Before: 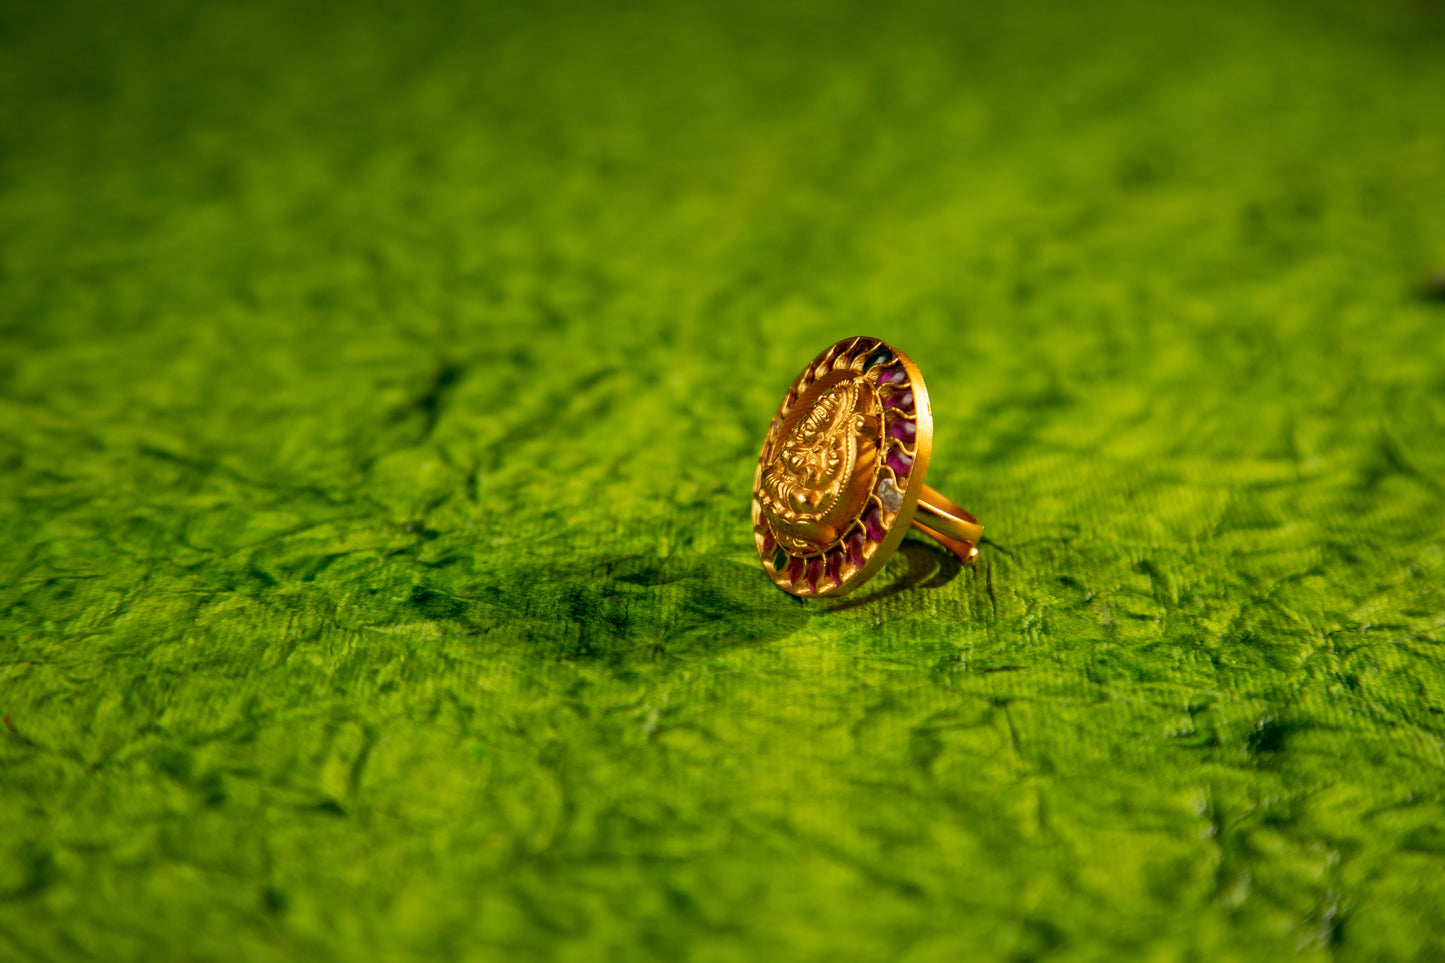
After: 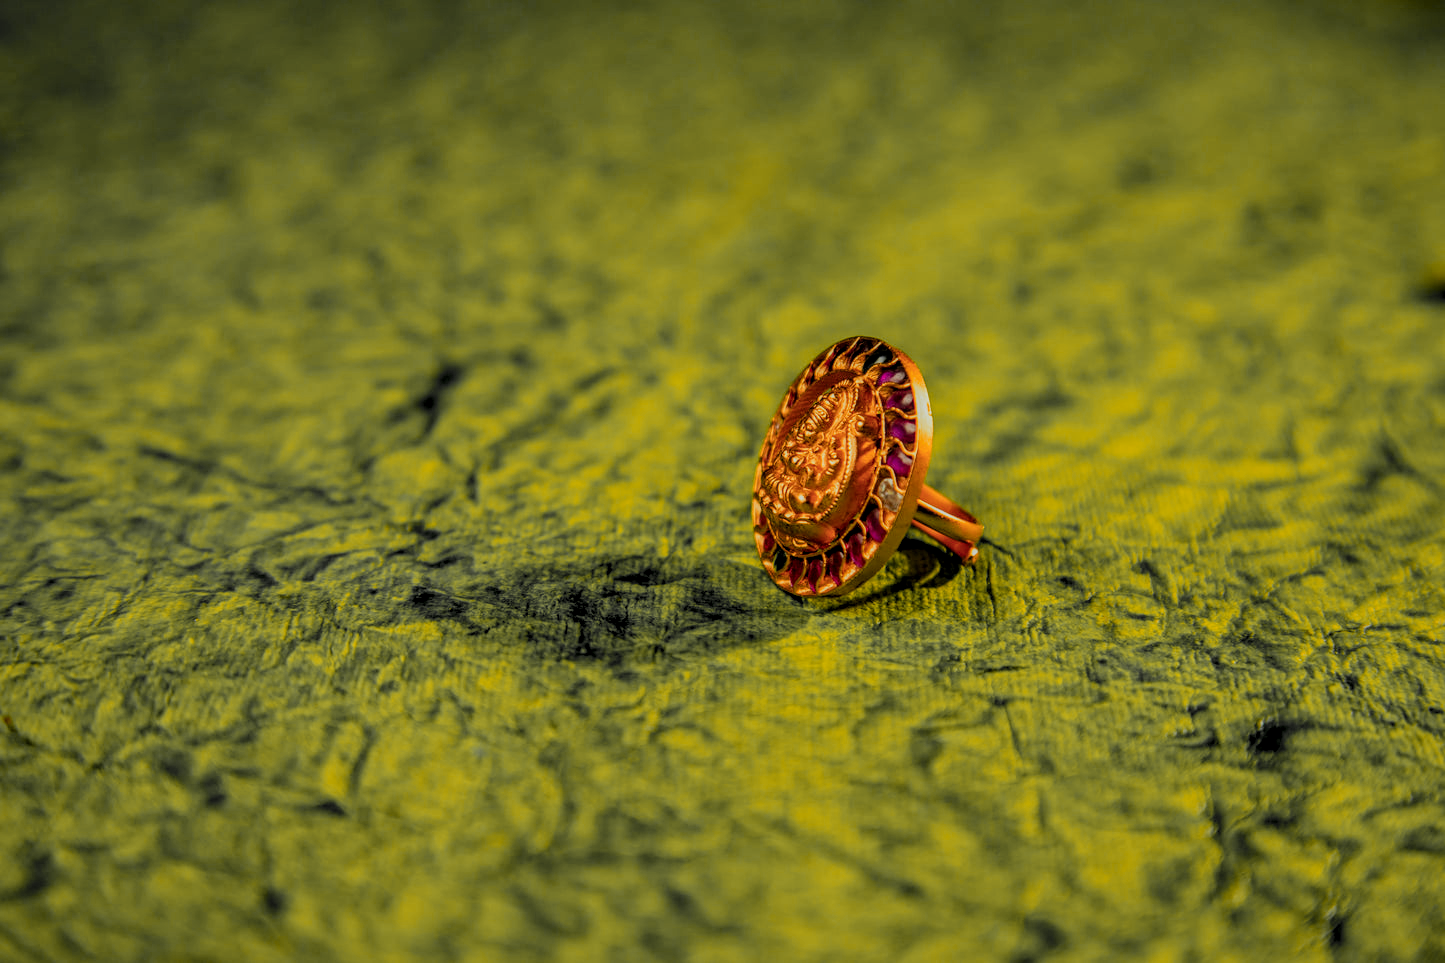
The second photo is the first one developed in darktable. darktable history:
sharpen: amount 0.2
color balance rgb: perceptual saturation grading › global saturation 10%, global vibrance 10%
local contrast: highlights 0%, shadows 0%, detail 133%
color correction: highlights a* -4.28, highlights b* 6.53
color zones: curves: ch1 [(0.29, 0.492) (0.373, 0.185) (0.509, 0.481)]; ch2 [(0.25, 0.462) (0.749, 0.457)], mix 40.67%
filmic rgb: black relative exposure -6.98 EV, white relative exposure 5.63 EV, hardness 2.86
